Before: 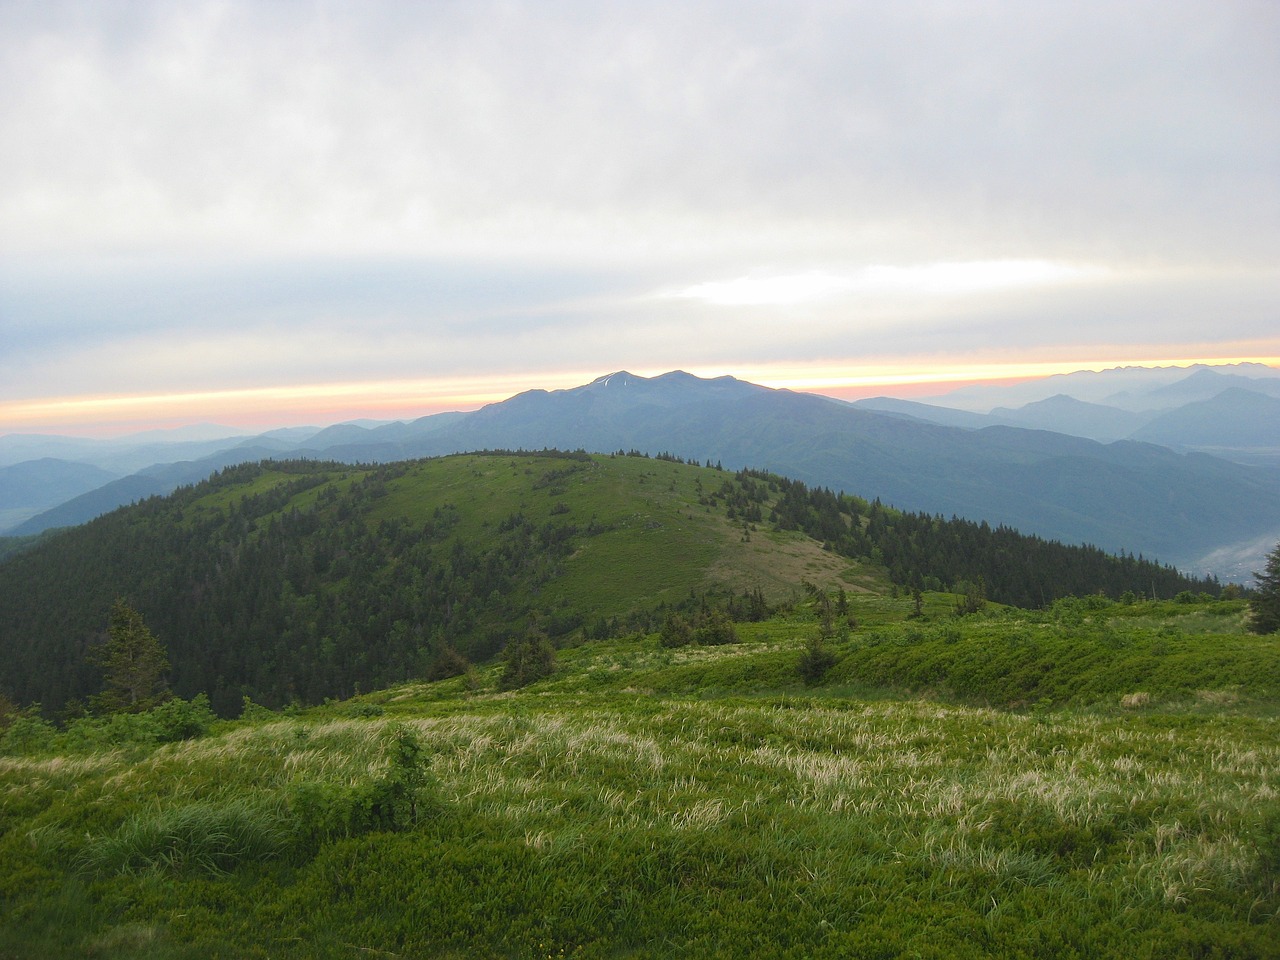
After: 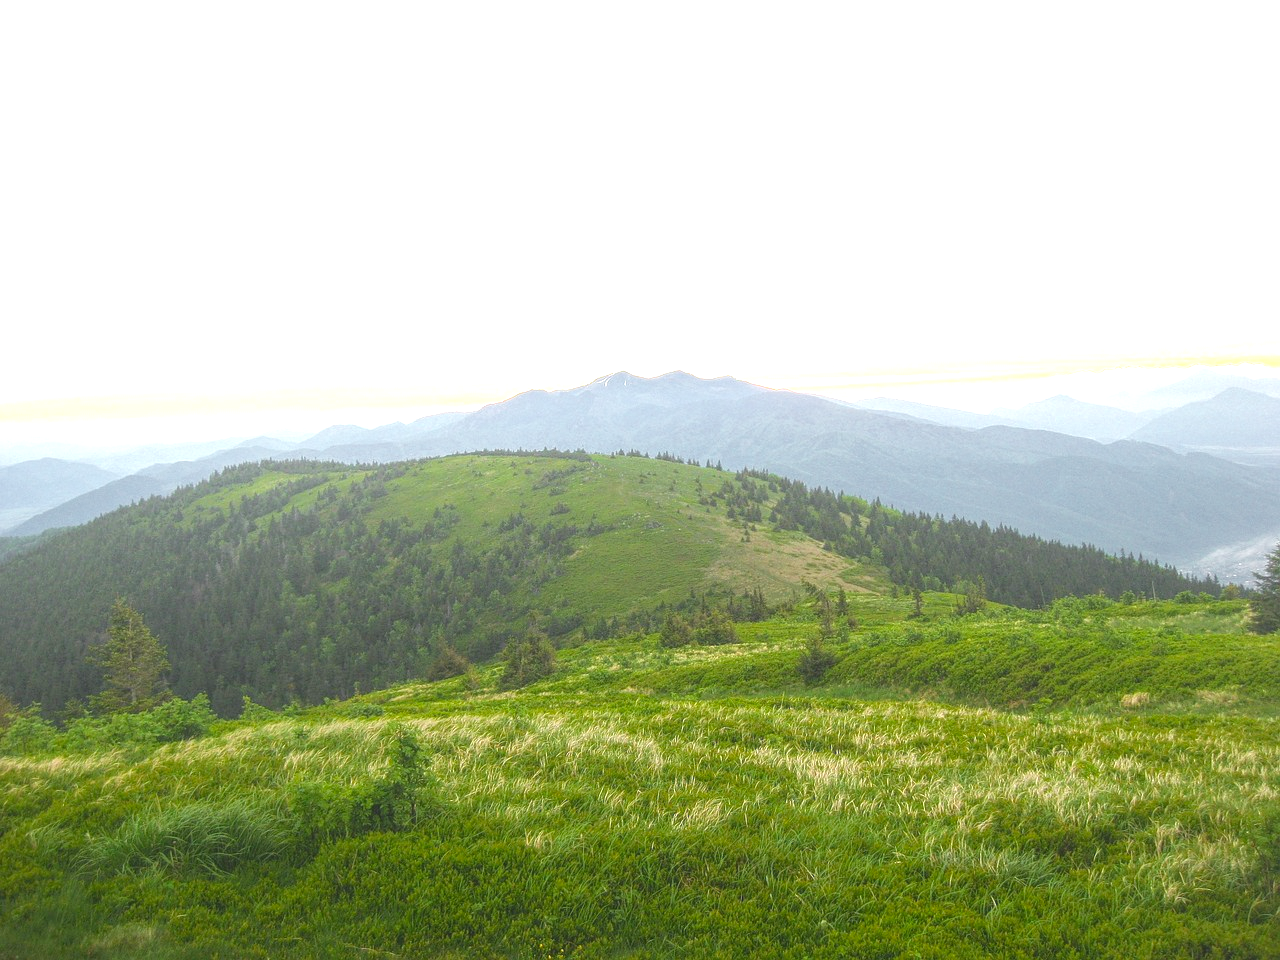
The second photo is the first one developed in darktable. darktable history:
color zones: curves: ch1 [(0.25, 0.61) (0.75, 0.248)]
exposure: black level correction 0, exposure 1 EV, compensate exposure bias true, compensate highlight preservation false
local contrast: highlights 73%, shadows 15%, midtone range 0.197
